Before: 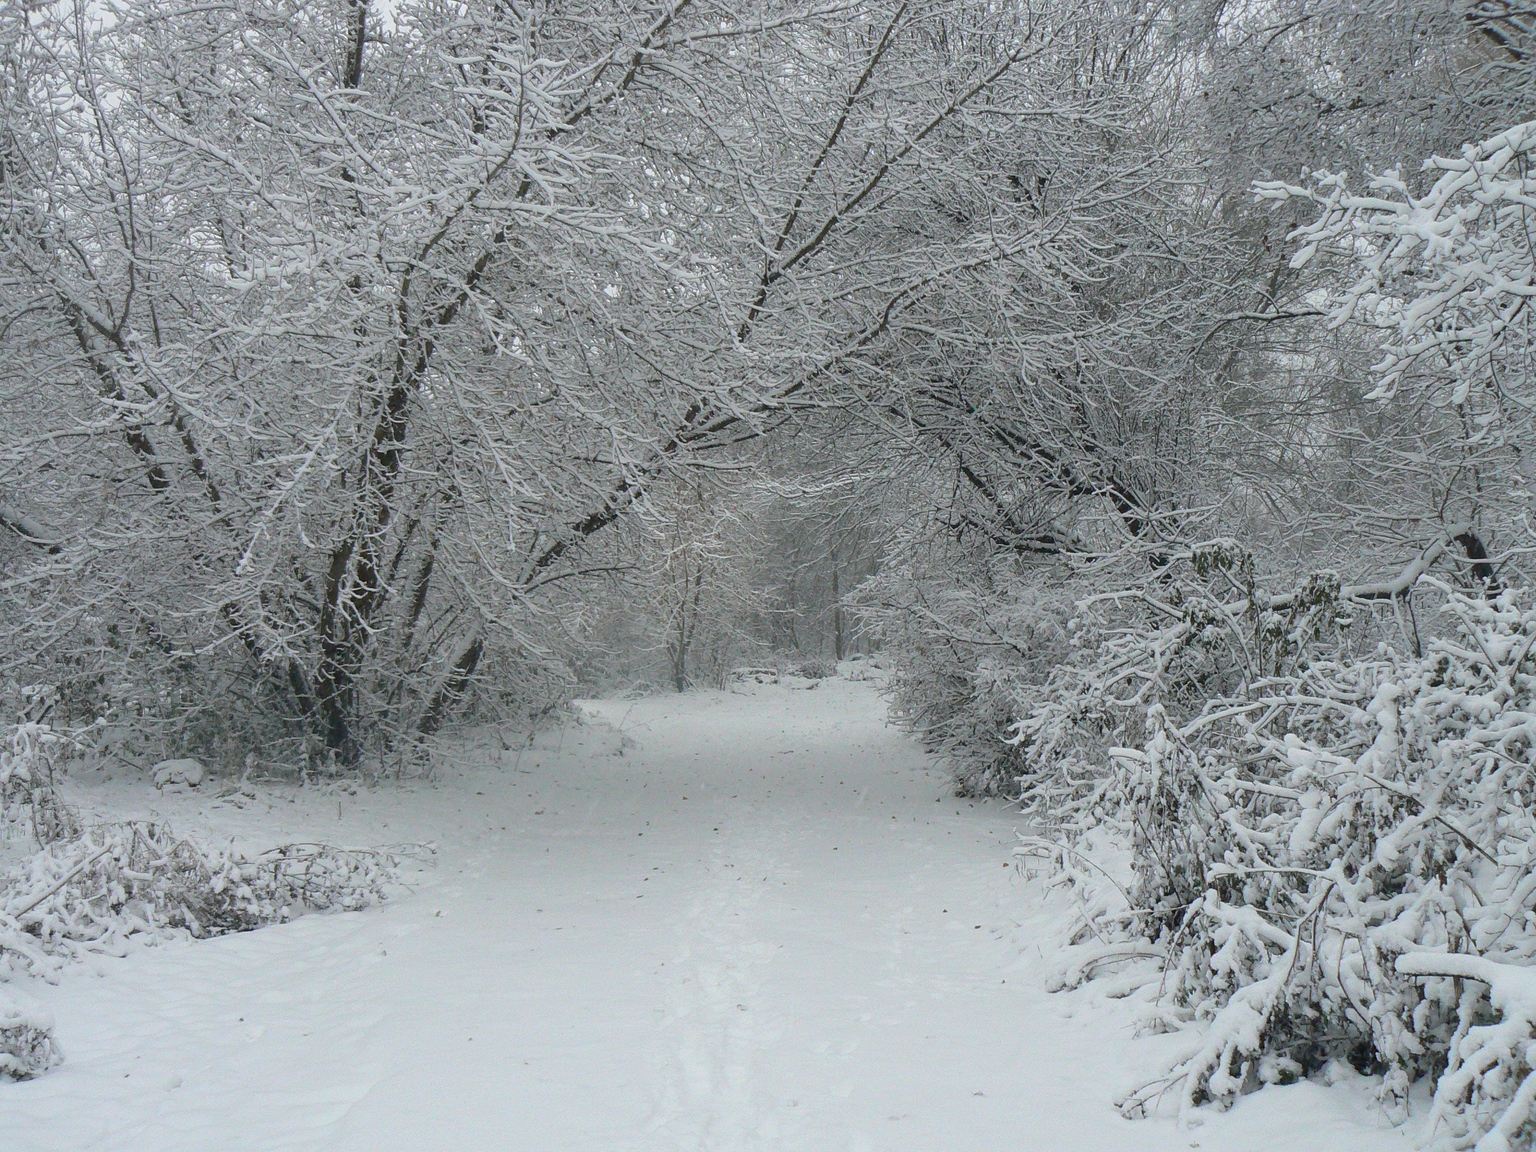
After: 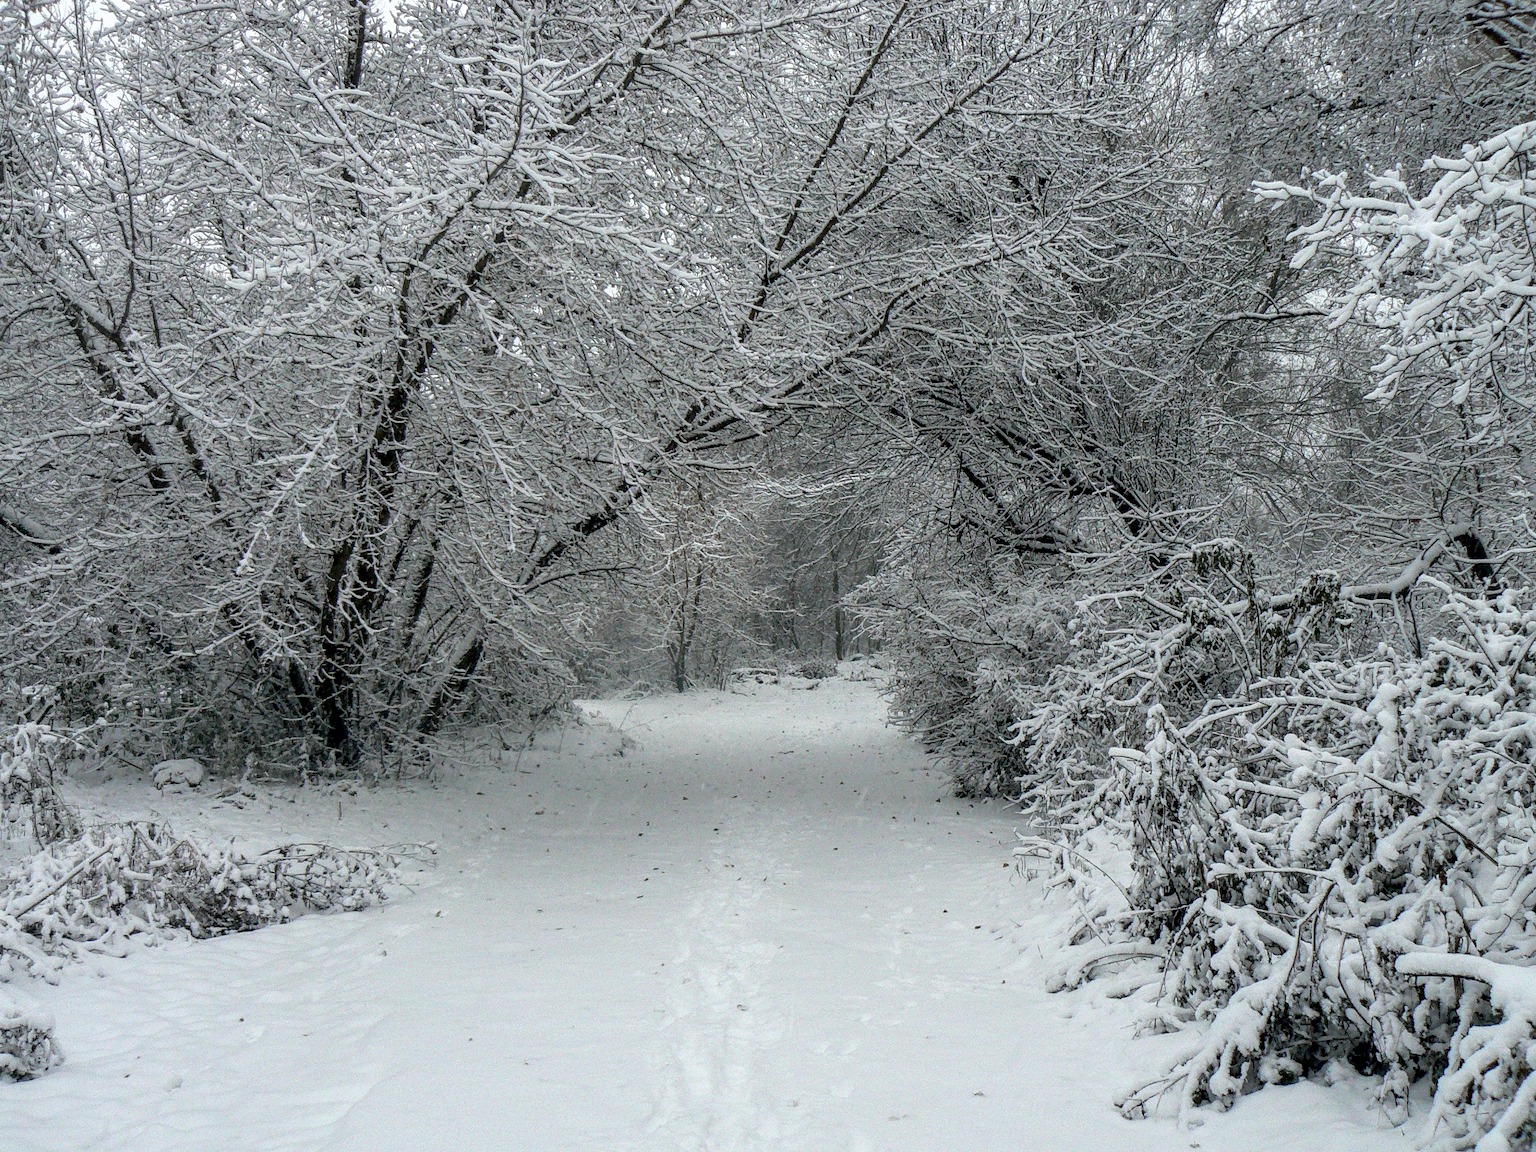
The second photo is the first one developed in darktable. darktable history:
local contrast: highlights 20%, shadows 72%, detail 170%
